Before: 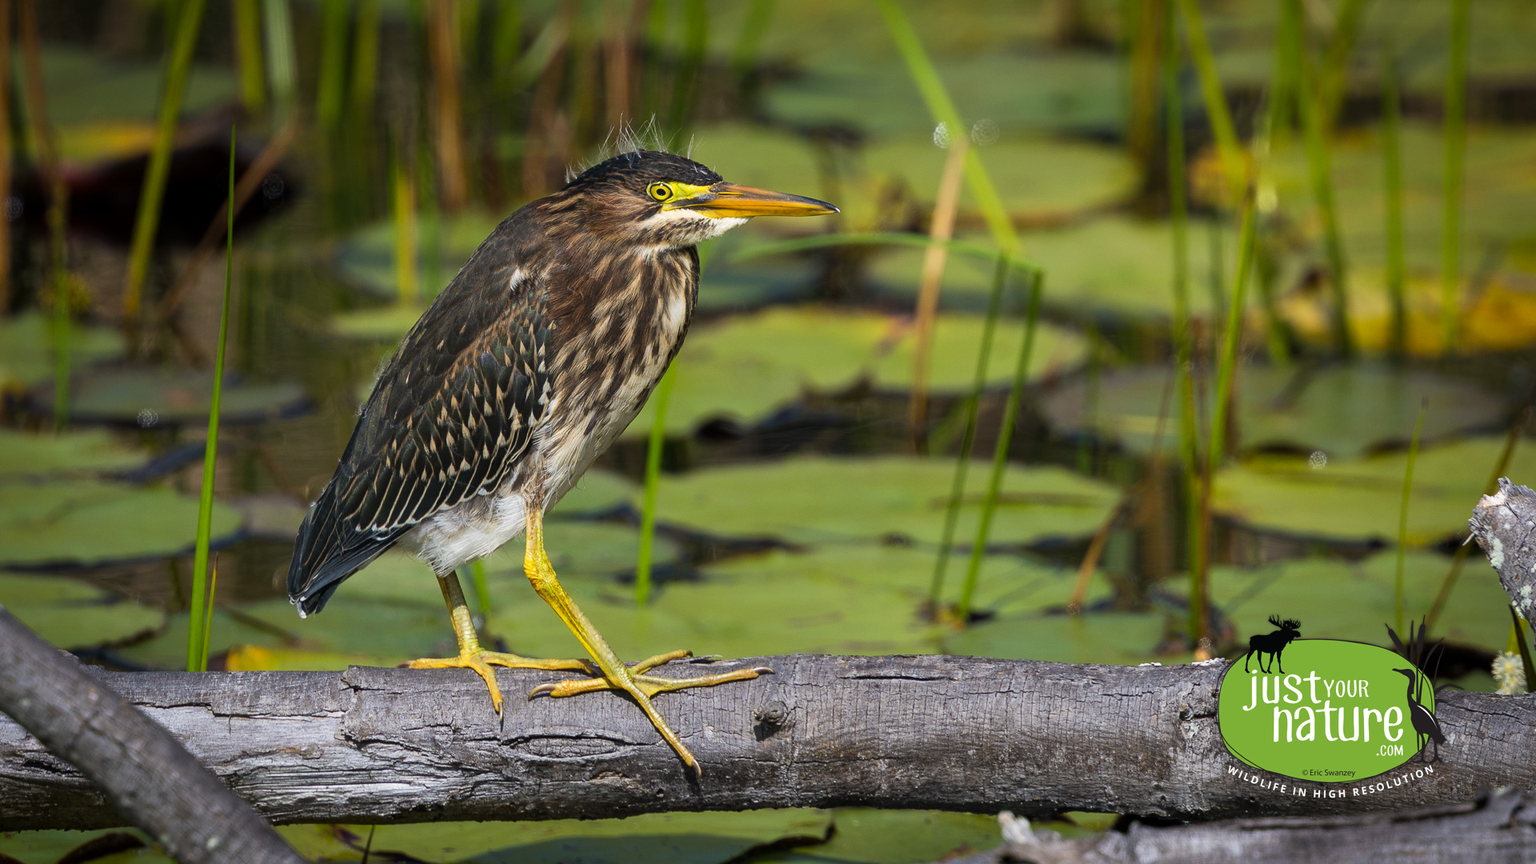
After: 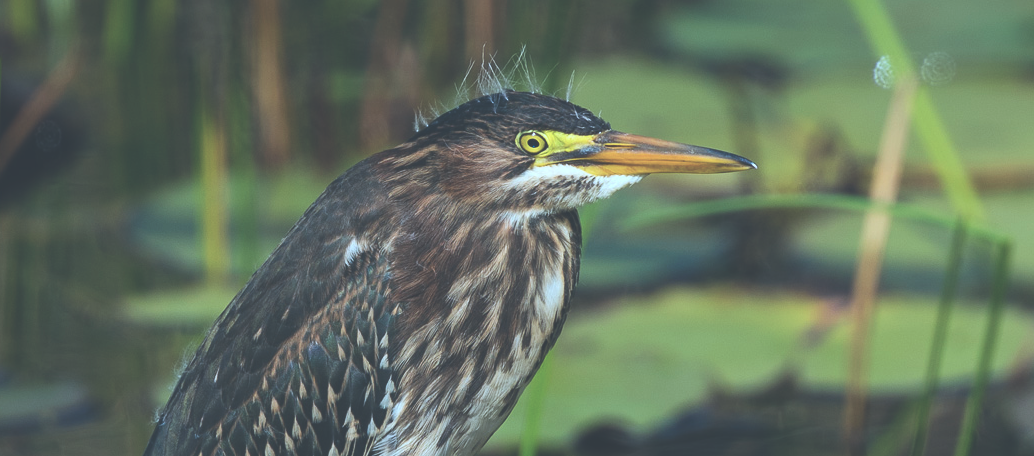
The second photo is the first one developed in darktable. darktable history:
color correction: highlights a* -9.73, highlights b* -21.22
crop: left 15.306%, top 9.065%, right 30.789%, bottom 48.638%
exposure: black level correction -0.041, exposure 0.064 EV, compensate highlight preservation false
